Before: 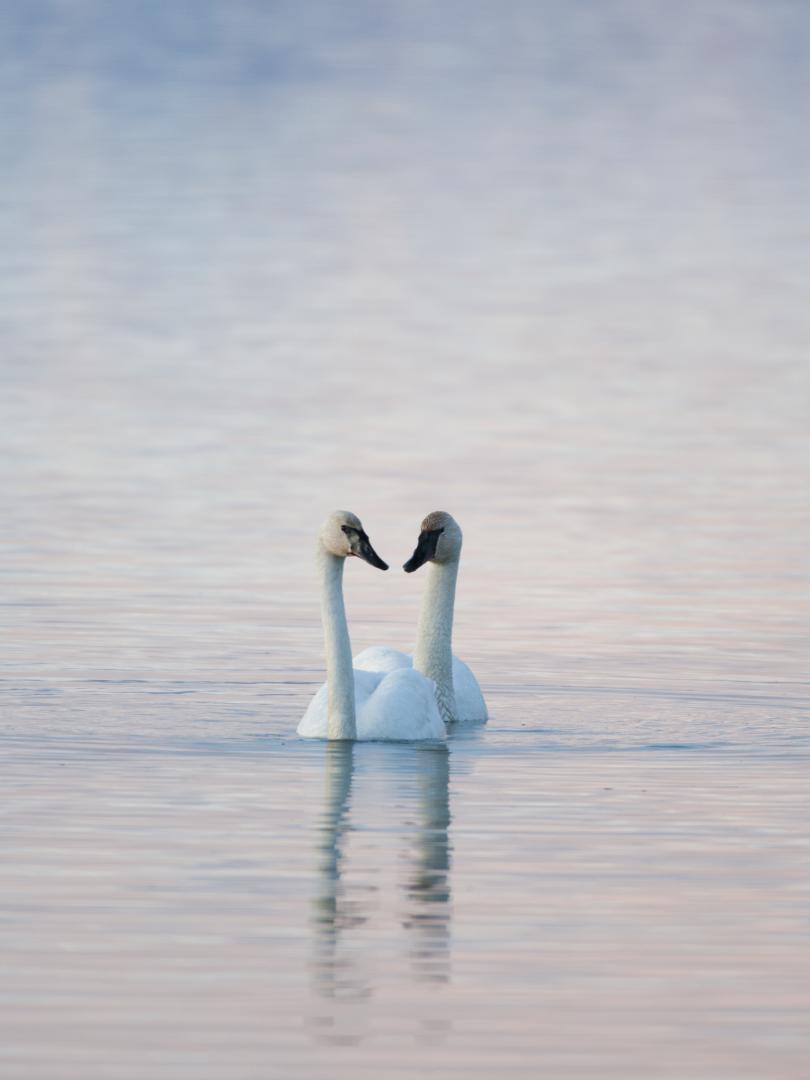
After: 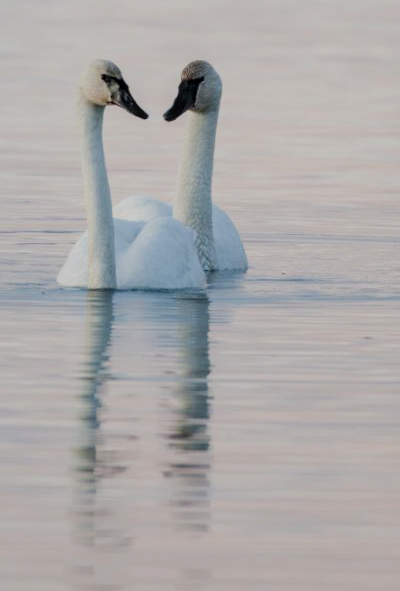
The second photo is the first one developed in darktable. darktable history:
local contrast: on, module defaults
color calibration: x 0.342, y 0.355, temperature 5146 K
crop: left 29.672%, top 41.786%, right 20.851%, bottom 3.487%
filmic rgb: black relative exposure -7.15 EV, white relative exposure 5.36 EV, hardness 3.02
